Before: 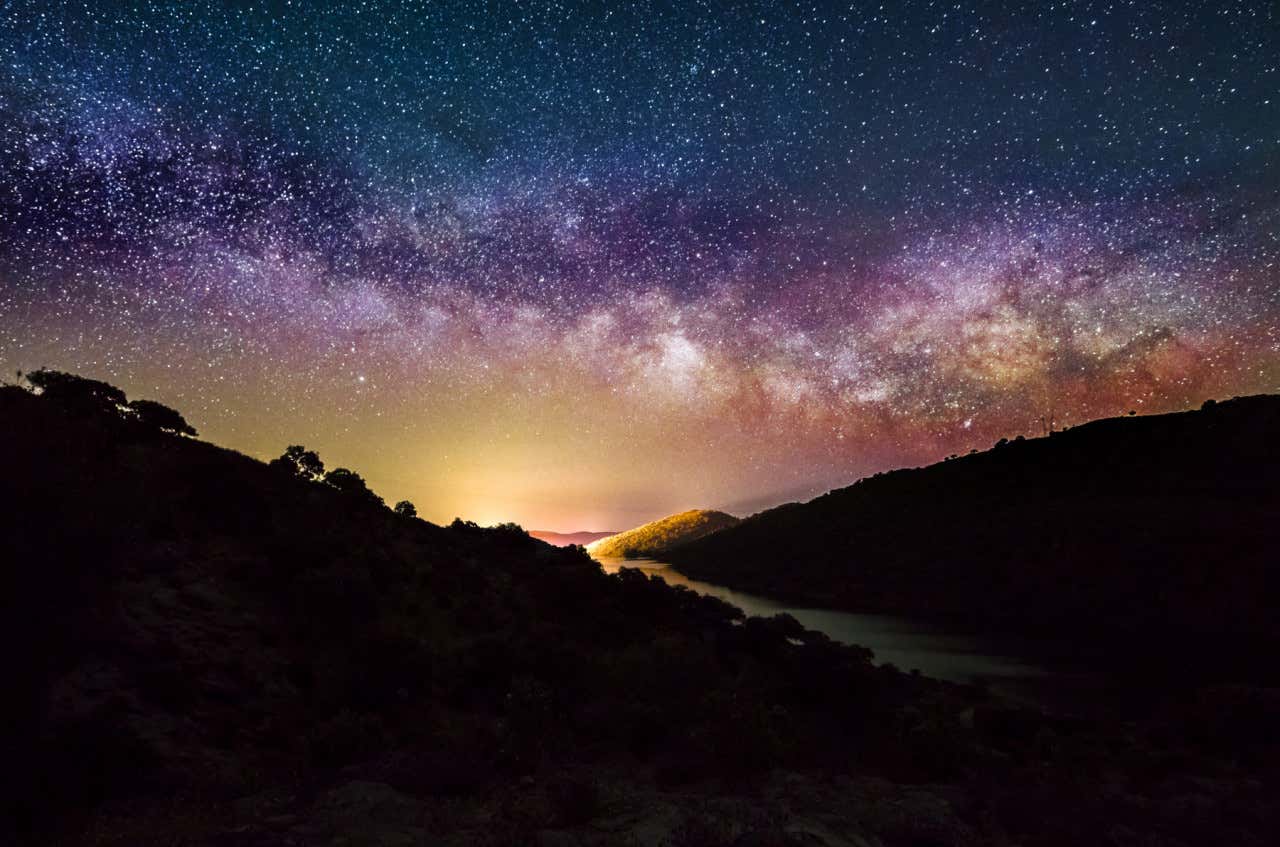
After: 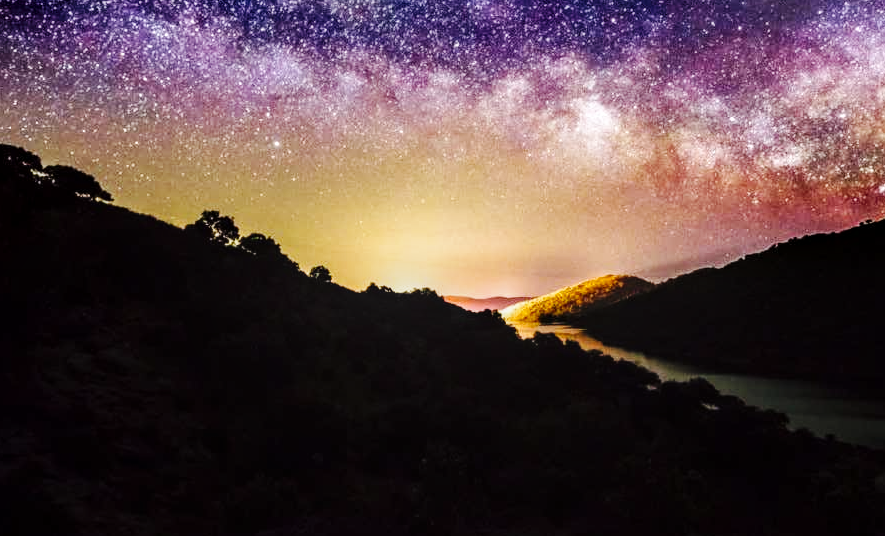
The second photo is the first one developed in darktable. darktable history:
crop: left 6.671%, top 27.822%, right 24.145%, bottom 8.879%
color correction: highlights b* 0.03, saturation 0.977
local contrast: detail 130%
base curve: curves: ch0 [(0, 0) (0.036, 0.025) (0.121, 0.166) (0.206, 0.329) (0.605, 0.79) (1, 1)], exposure shift 0.01, preserve colors none
